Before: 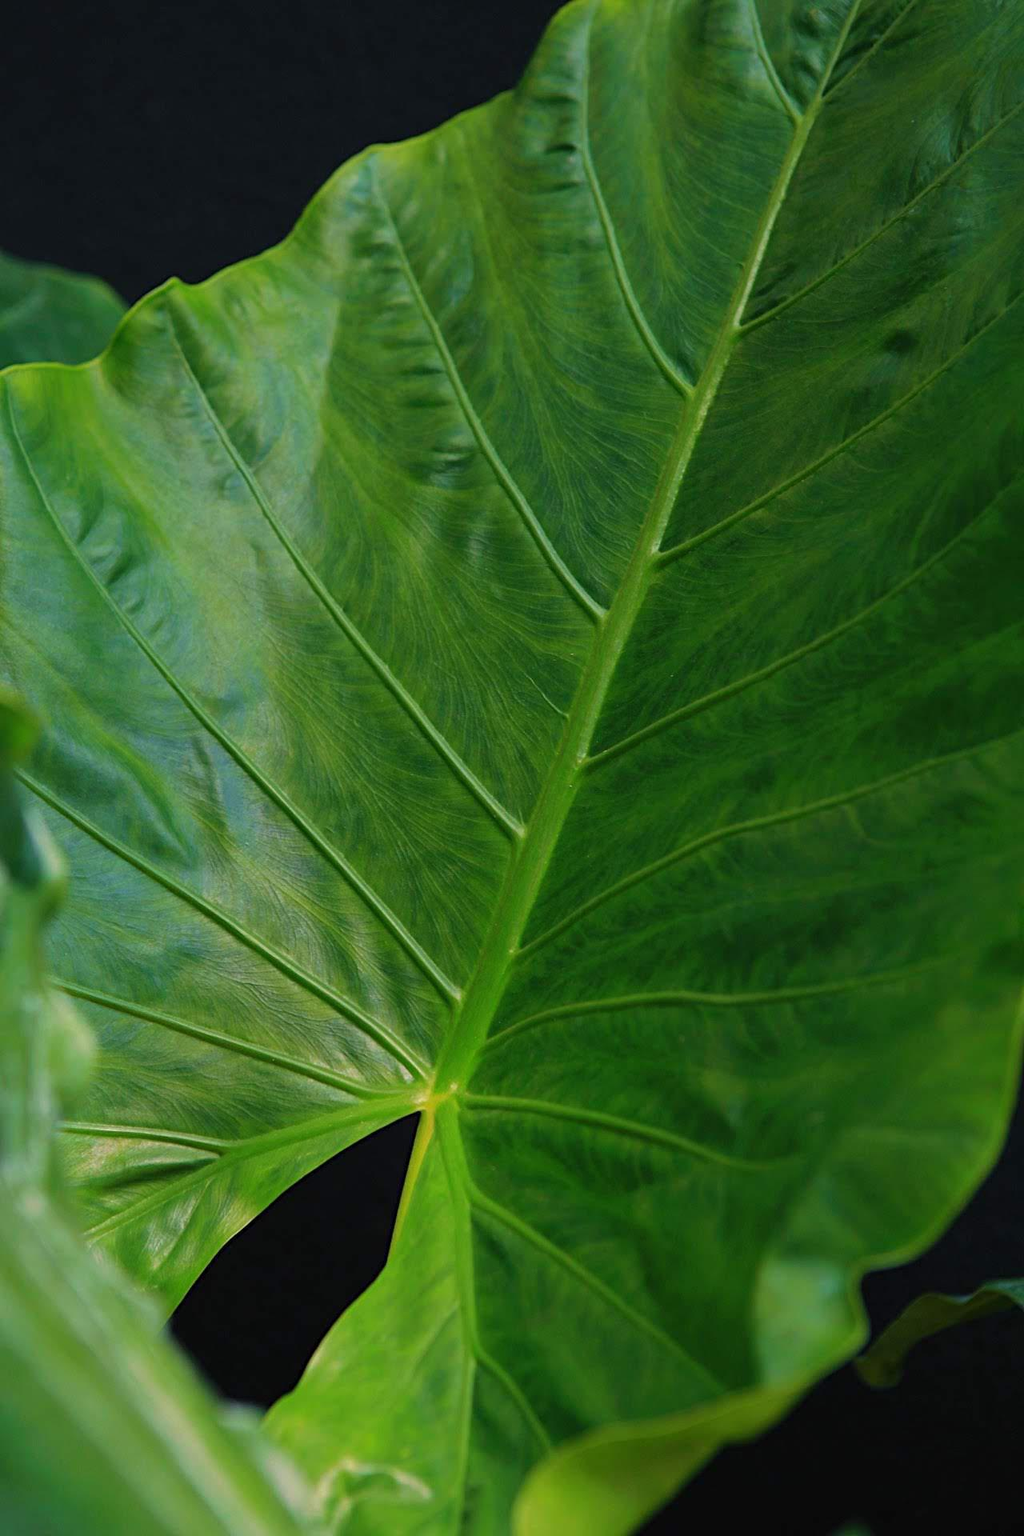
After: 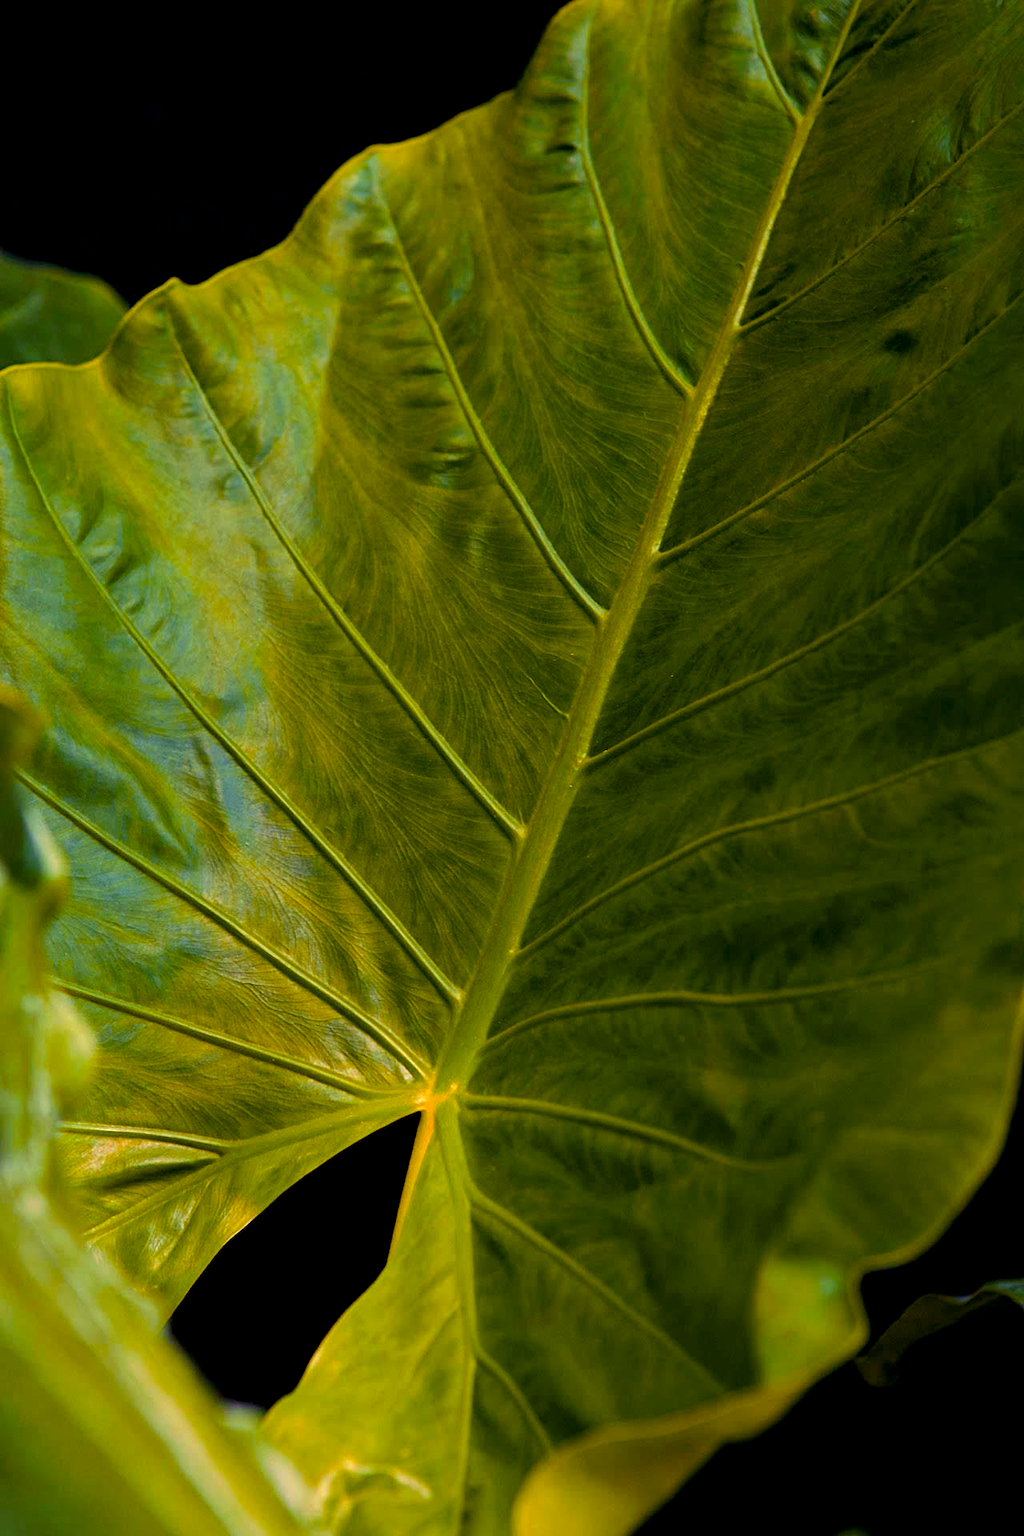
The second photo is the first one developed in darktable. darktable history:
color zones: curves: ch1 [(0.235, 0.558) (0.75, 0.5)]; ch2 [(0.25, 0.462) (0.749, 0.457)], mix 25.94%
color balance rgb: shadows lift › luminance -21.66%, shadows lift › chroma 8.98%, shadows lift › hue 283.37°, power › chroma 1.55%, power › hue 25.59°, highlights gain › luminance 6.08%, highlights gain › chroma 2.55%, highlights gain › hue 90°, global offset › luminance -0.87%, perceptual saturation grading › global saturation 27.49%, perceptual saturation grading › highlights -28.39%, perceptual saturation grading › mid-tones 15.22%, perceptual saturation grading › shadows 33.98%, perceptual brilliance grading › highlights 10%, perceptual brilliance grading › mid-tones 5%
